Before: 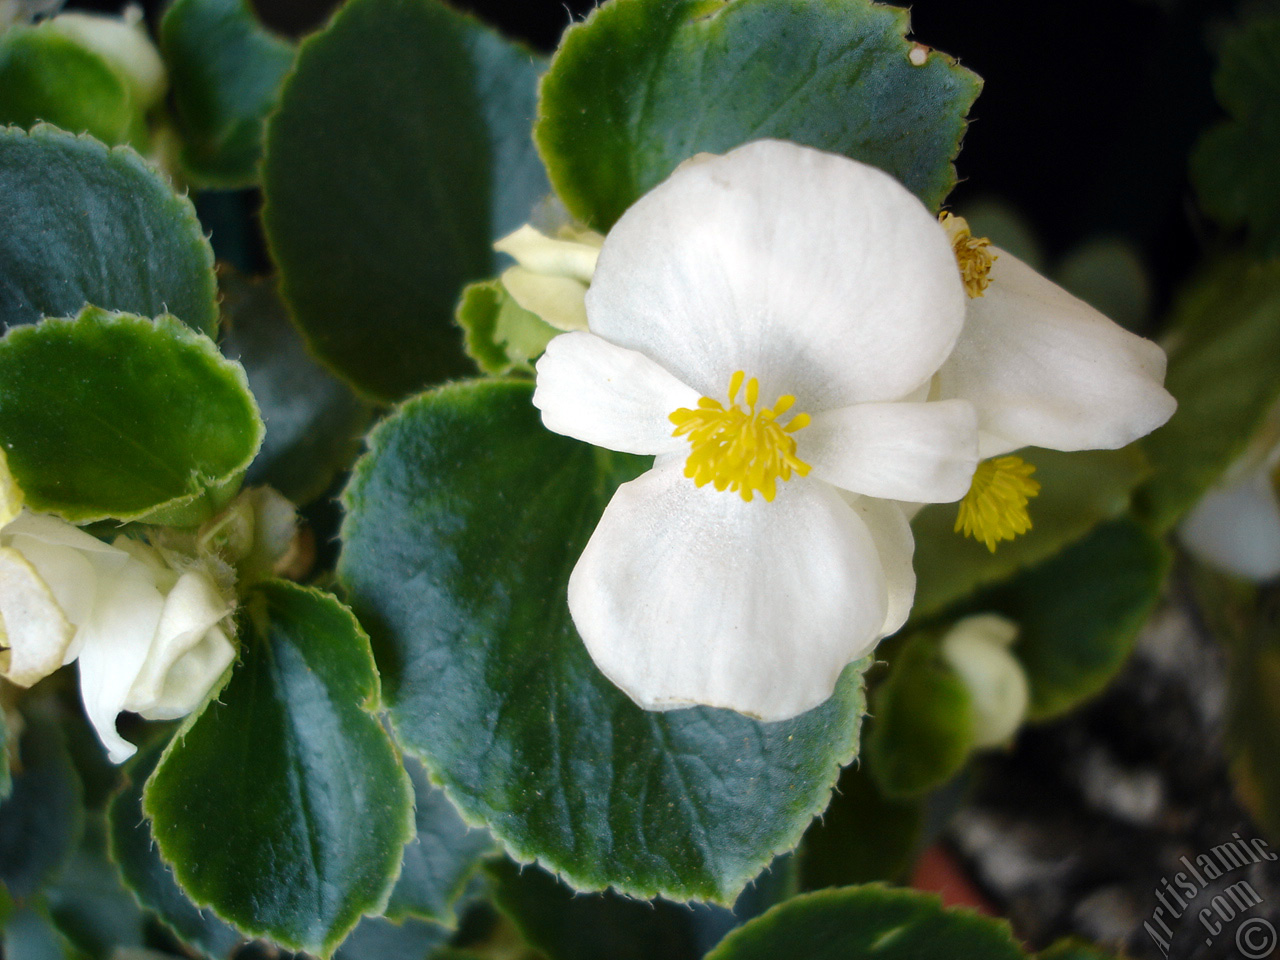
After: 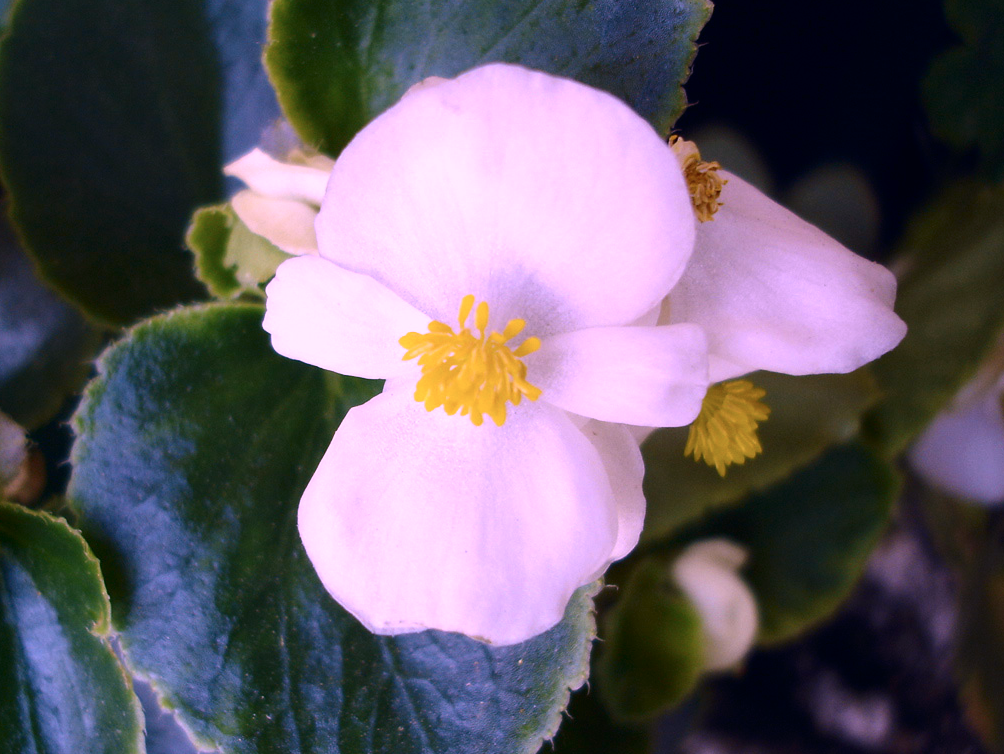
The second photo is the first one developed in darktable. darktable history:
color correction: highlights a* 0.348, highlights b* 2.73, shadows a* -1.09, shadows b* -4.14
contrast brightness saturation: contrast 0.128, brightness -0.049, saturation 0.154
crop and rotate: left 21.127%, top 7.96%, right 0.404%, bottom 13.492%
color calibration: output R [1.107, -0.012, -0.003, 0], output B [0, 0, 1.308, 0], illuminant custom, x 0.371, y 0.384, temperature 4279.19 K
